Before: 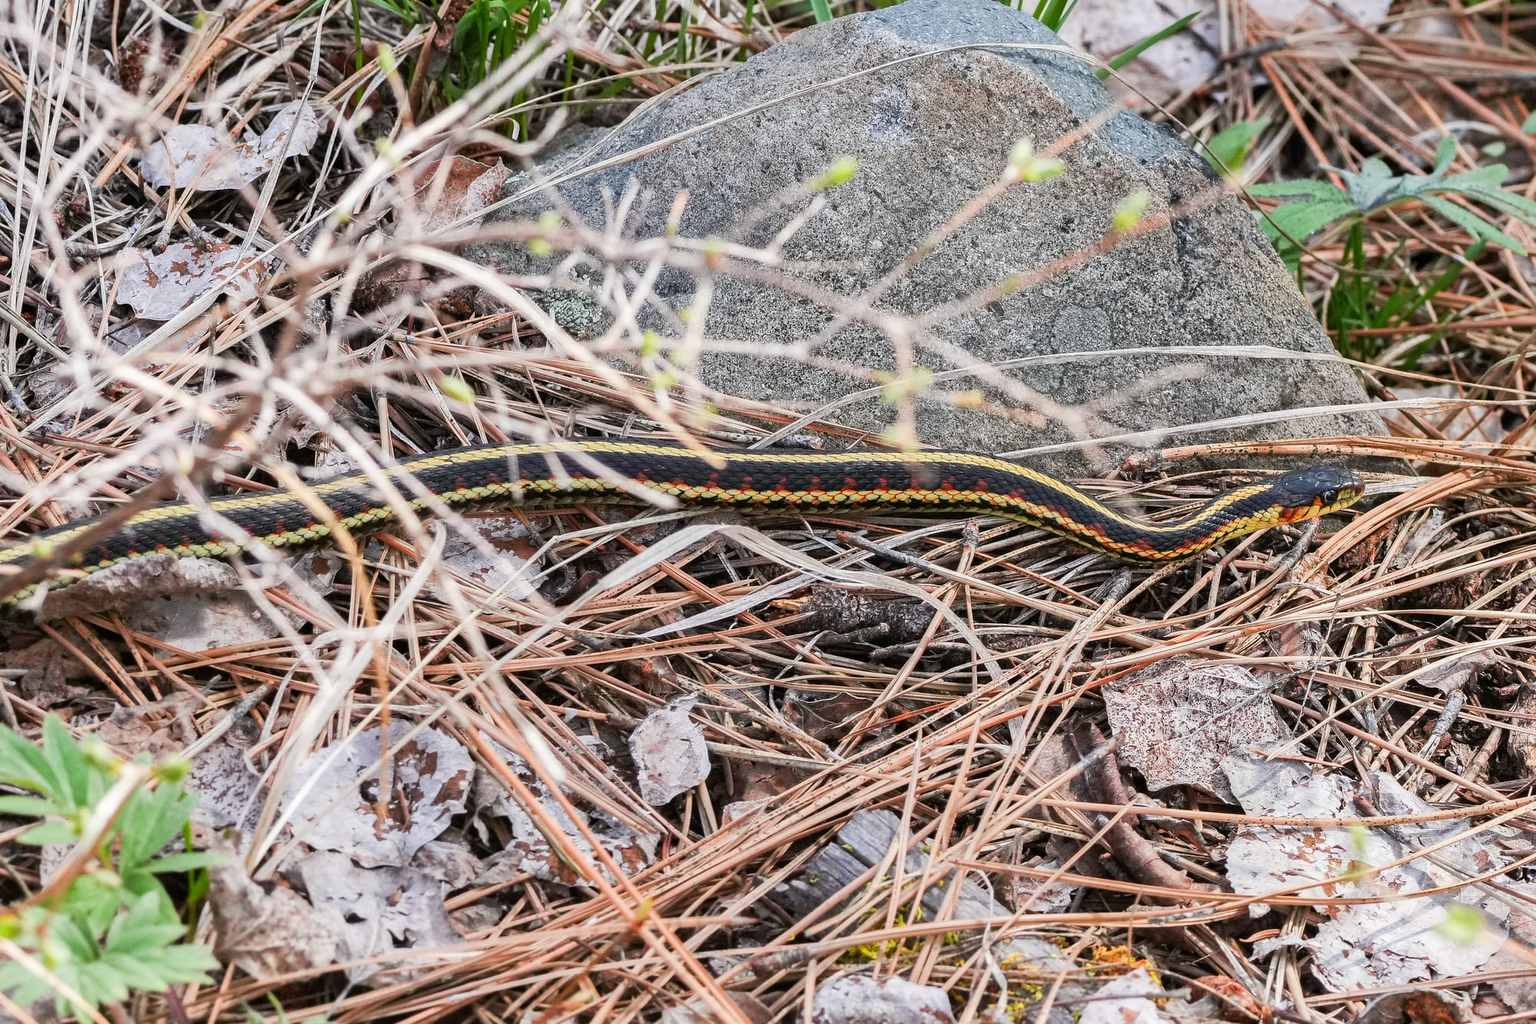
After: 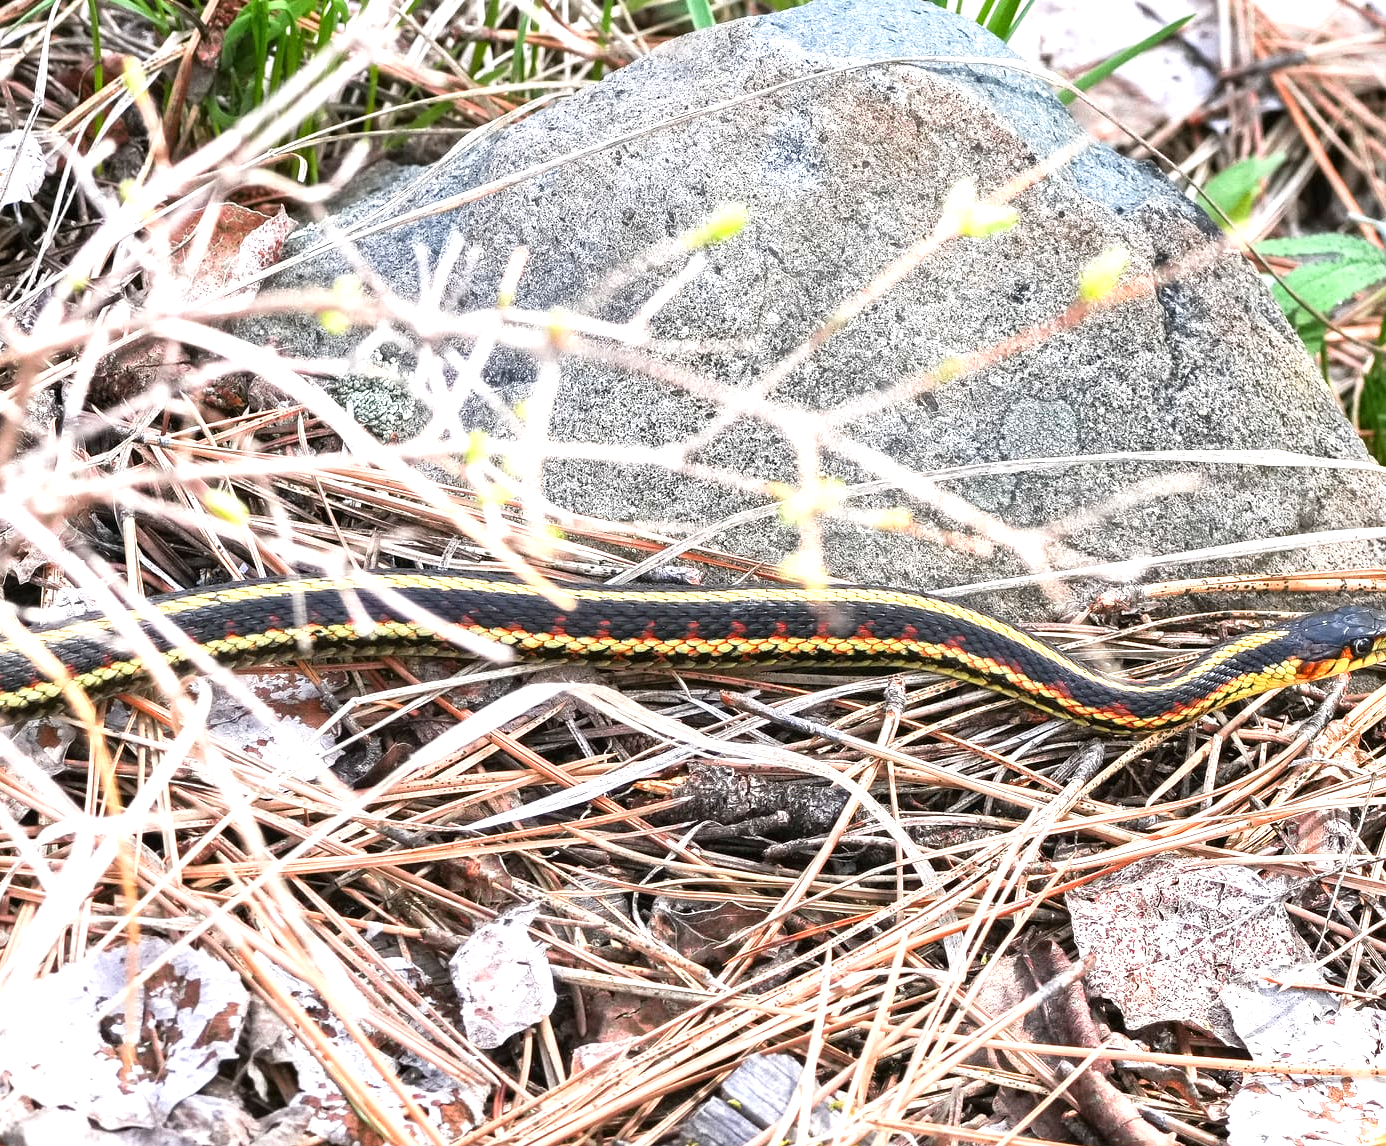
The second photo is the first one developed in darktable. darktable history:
crop: left 18.479%, right 12.2%, bottom 13.971%
exposure: exposure 1 EV, compensate highlight preservation false
